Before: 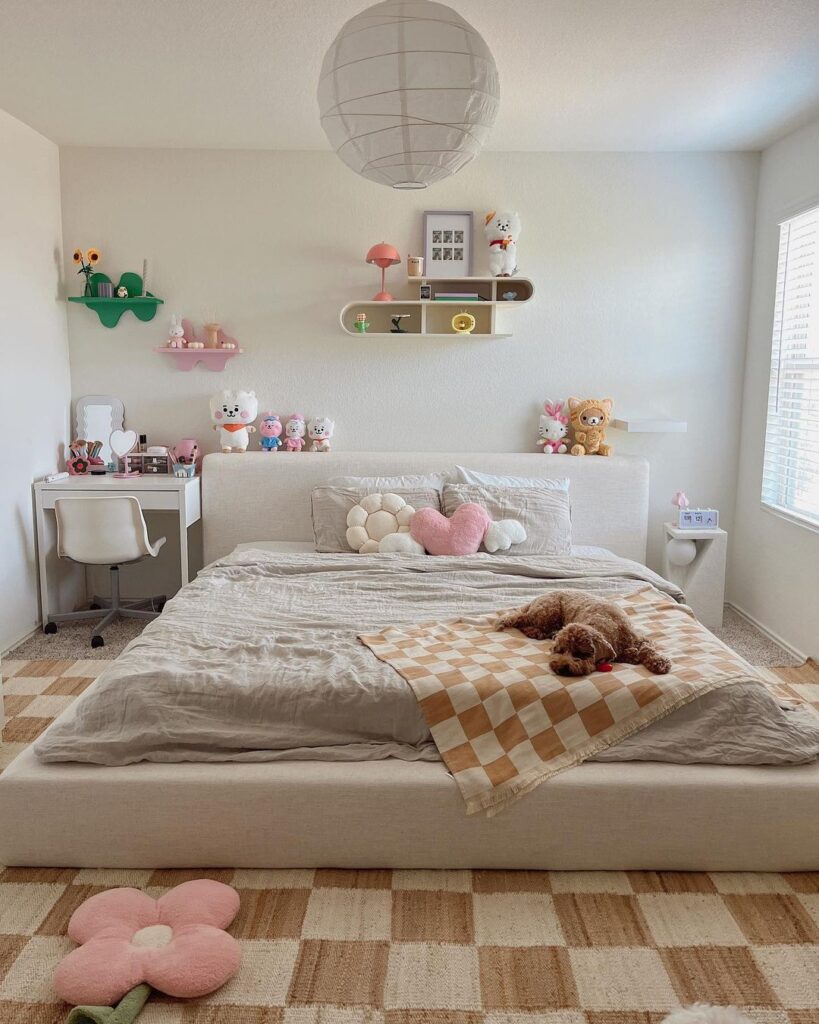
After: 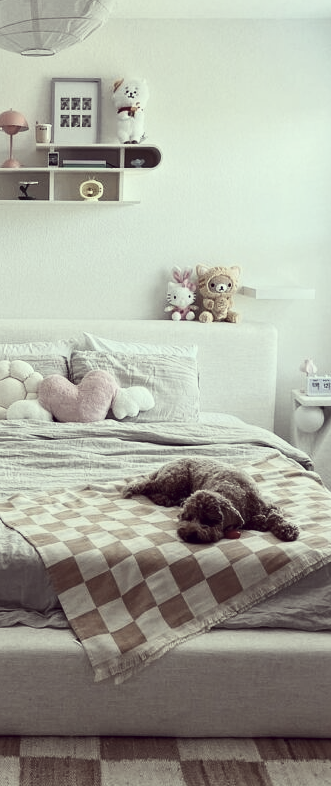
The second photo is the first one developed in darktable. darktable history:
crop: left 45.524%, top 13.029%, right 14.03%, bottom 10.159%
color correction: highlights a* -20.91, highlights b* 20.38, shadows a* 19.29, shadows b* -20.99, saturation 0.374
tone curve: curves: ch0 [(0, 0) (0.004, 0.001) (0.133, 0.078) (0.325, 0.241) (0.832, 0.917) (1, 1)], color space Lab, independent channels, preserve colors none
